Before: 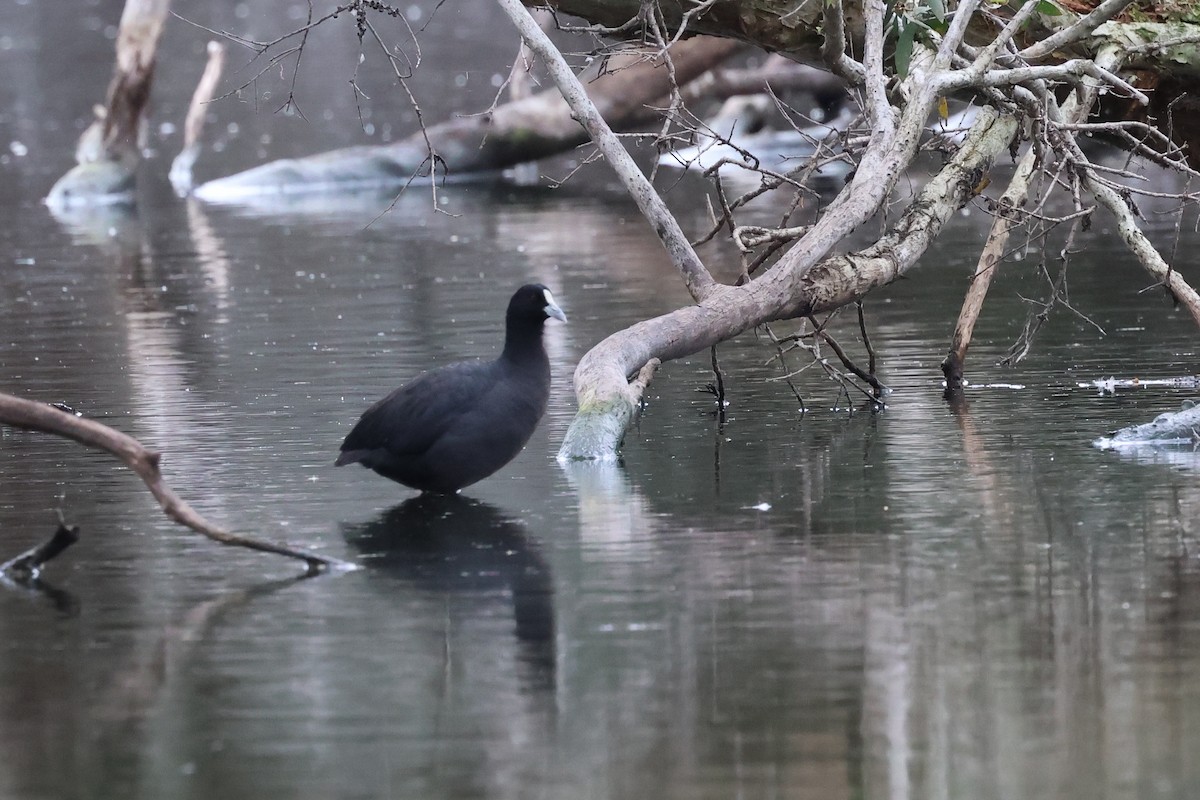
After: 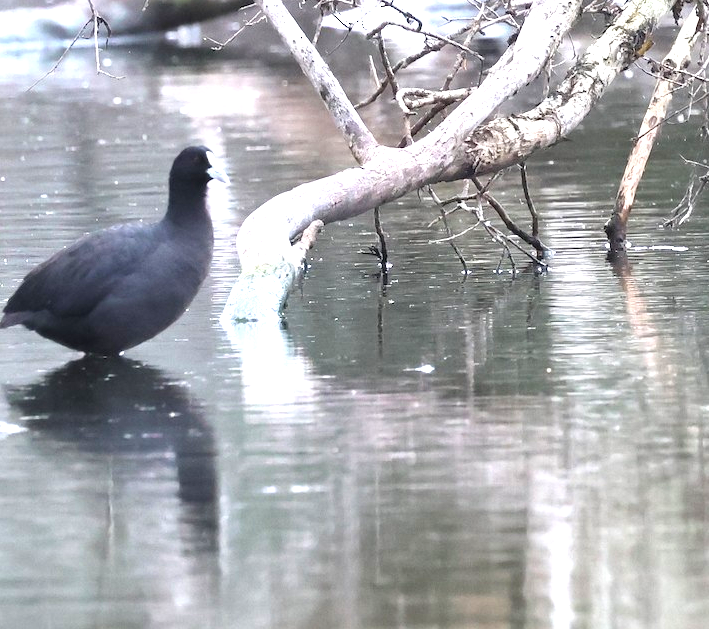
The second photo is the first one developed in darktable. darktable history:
crop and rotate: left 28.133%, top 17.339%, right 12.748%, bottom 3.929%
exposure: exposure 1.478 EV, compensate exposure bias true, compensate highlight preservation false
